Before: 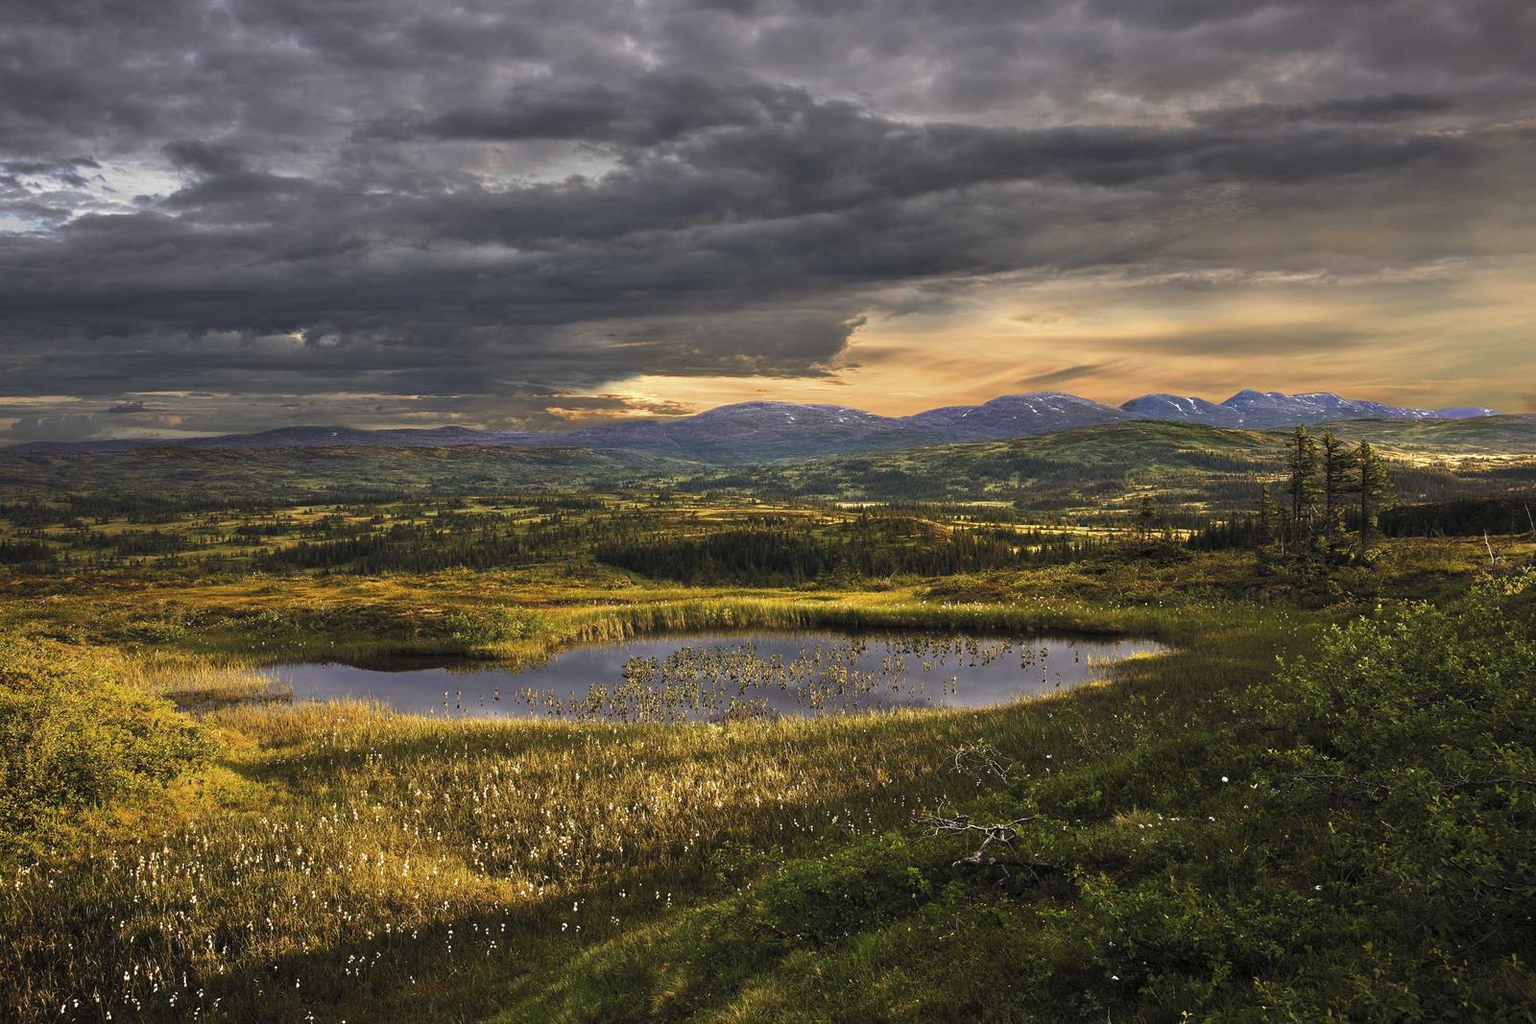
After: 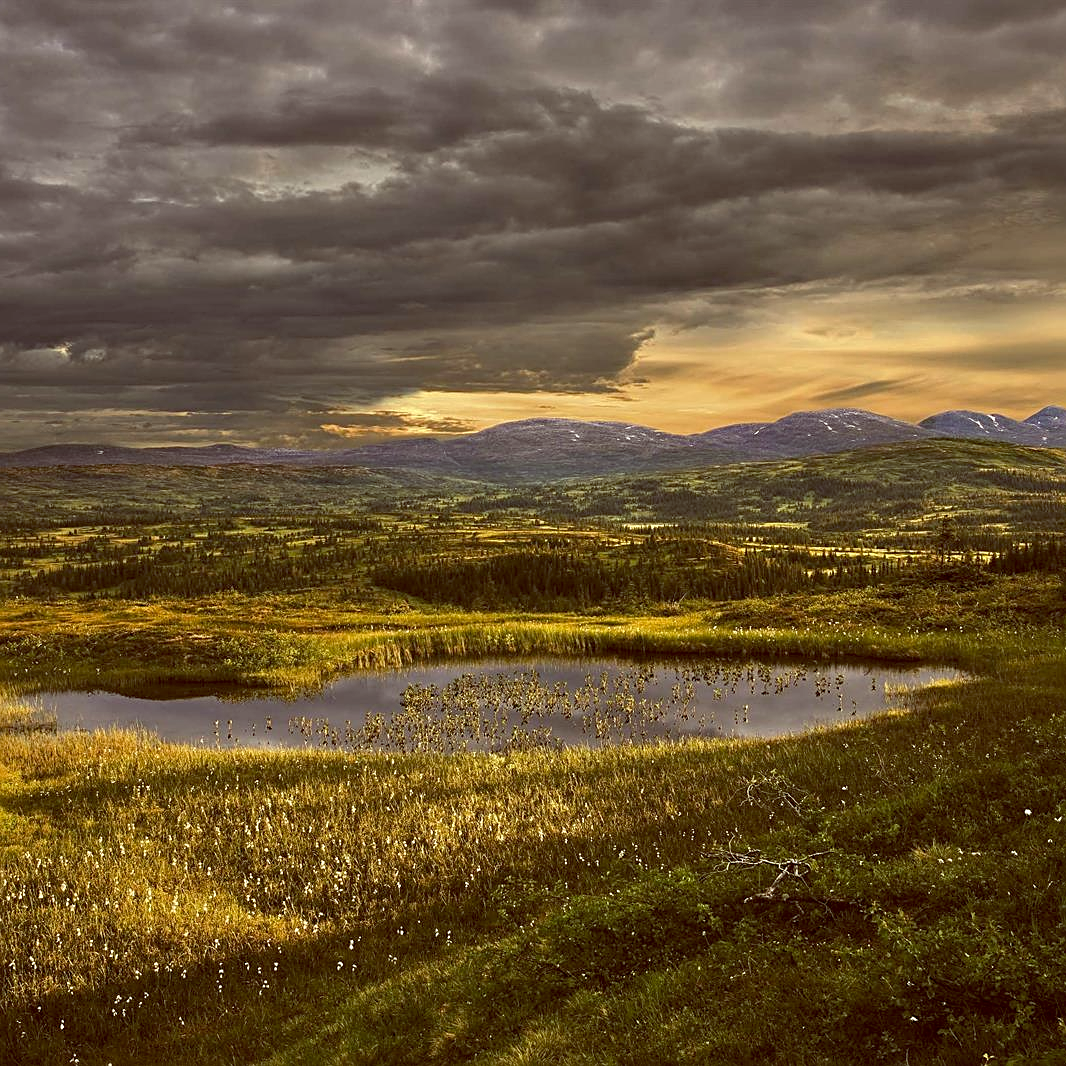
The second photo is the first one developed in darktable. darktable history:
local contrast: highlights 100%, shadows 100%, detail 120%, midtone range 0.2
sharpen: on, module defaults
crop and rotate: left 15.546%, right 17.787%
color balance: lift [1.001, 1.007, 1, 0.993], gamma [1.023, 1.026, 1.01, 0.974], gain [0.964, 1.059, 1.073, 0.927]
